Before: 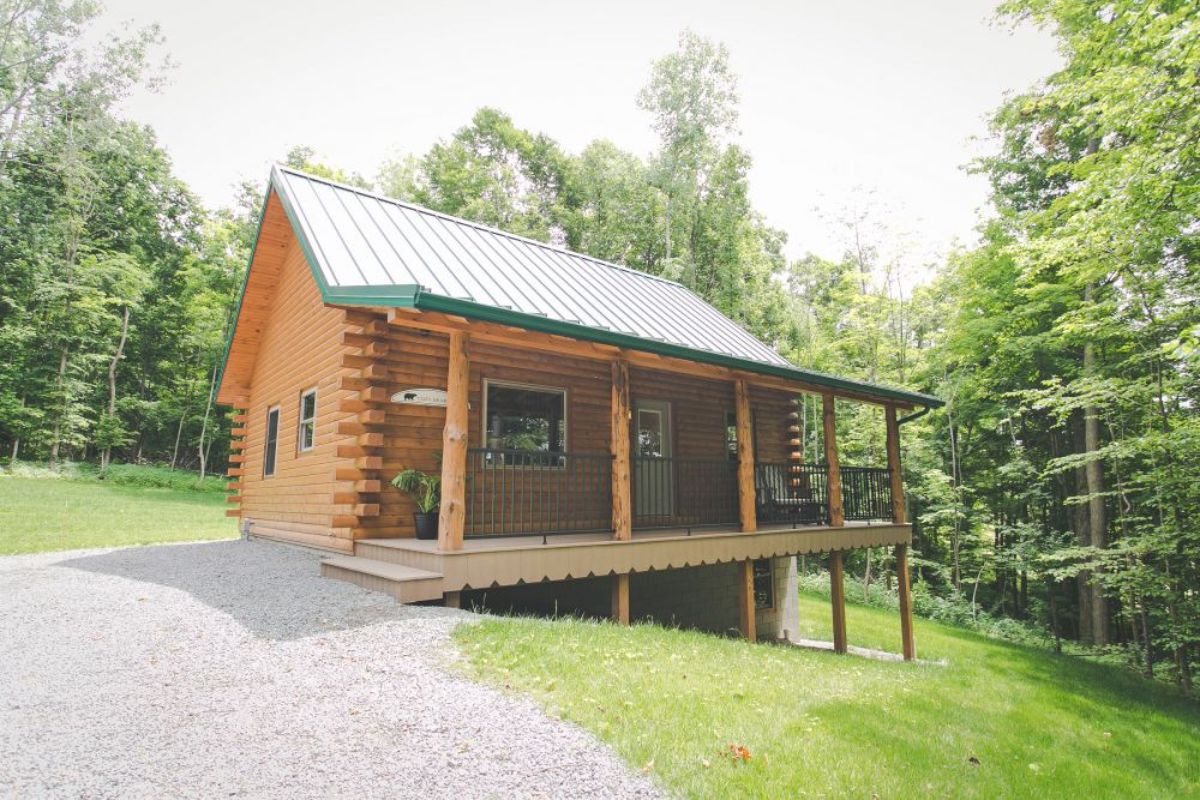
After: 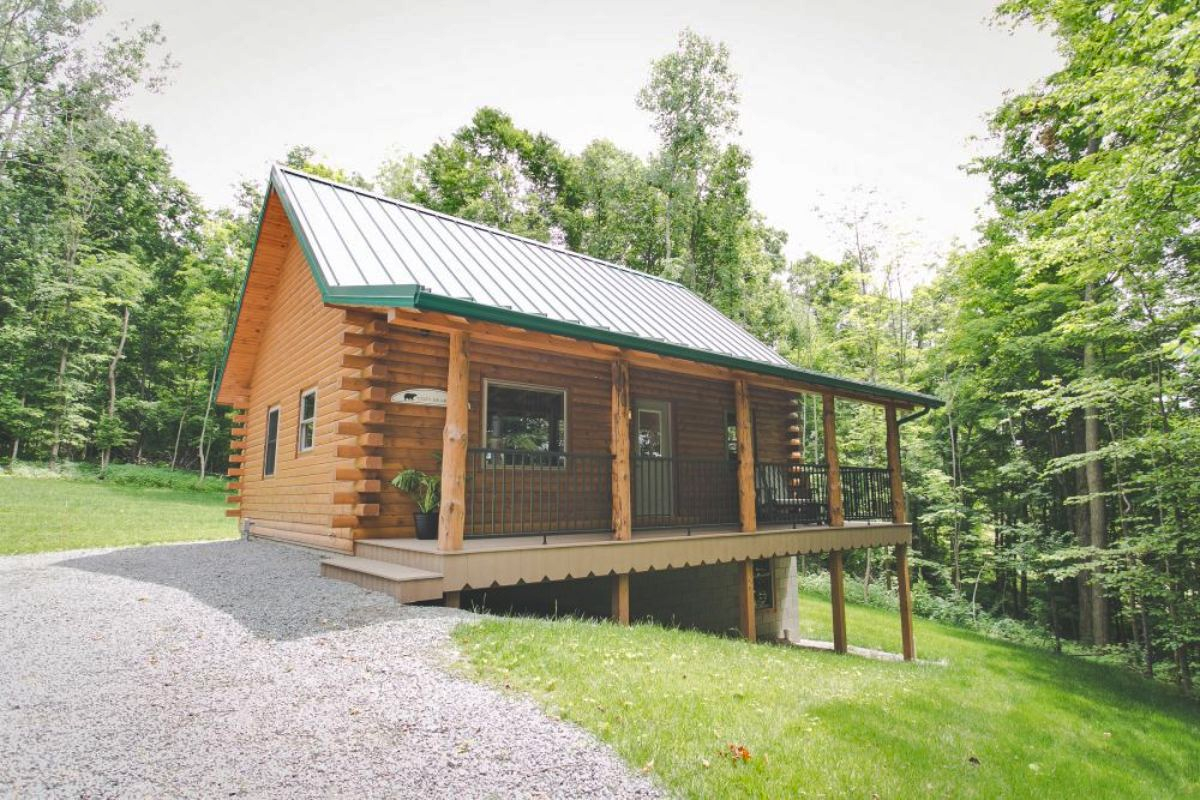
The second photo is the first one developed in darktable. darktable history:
shadows and highlights: highlights color adjustment 89.33%, low approximation 0.01, soften with gaussian
